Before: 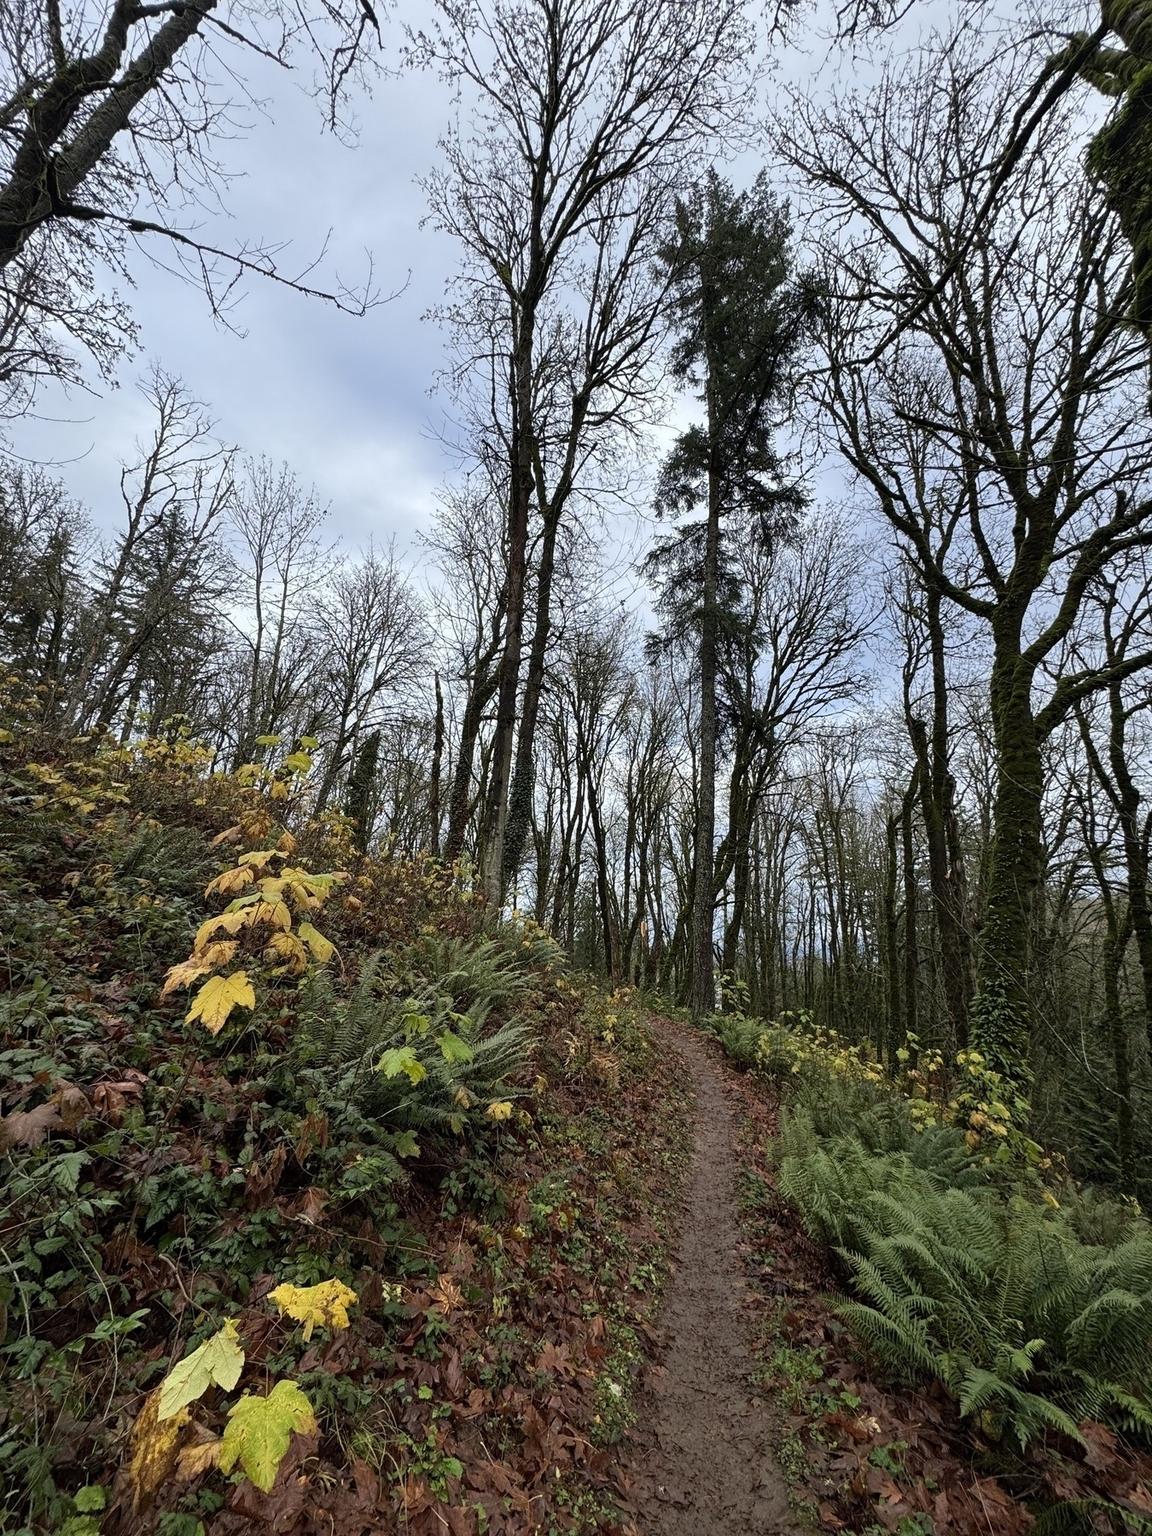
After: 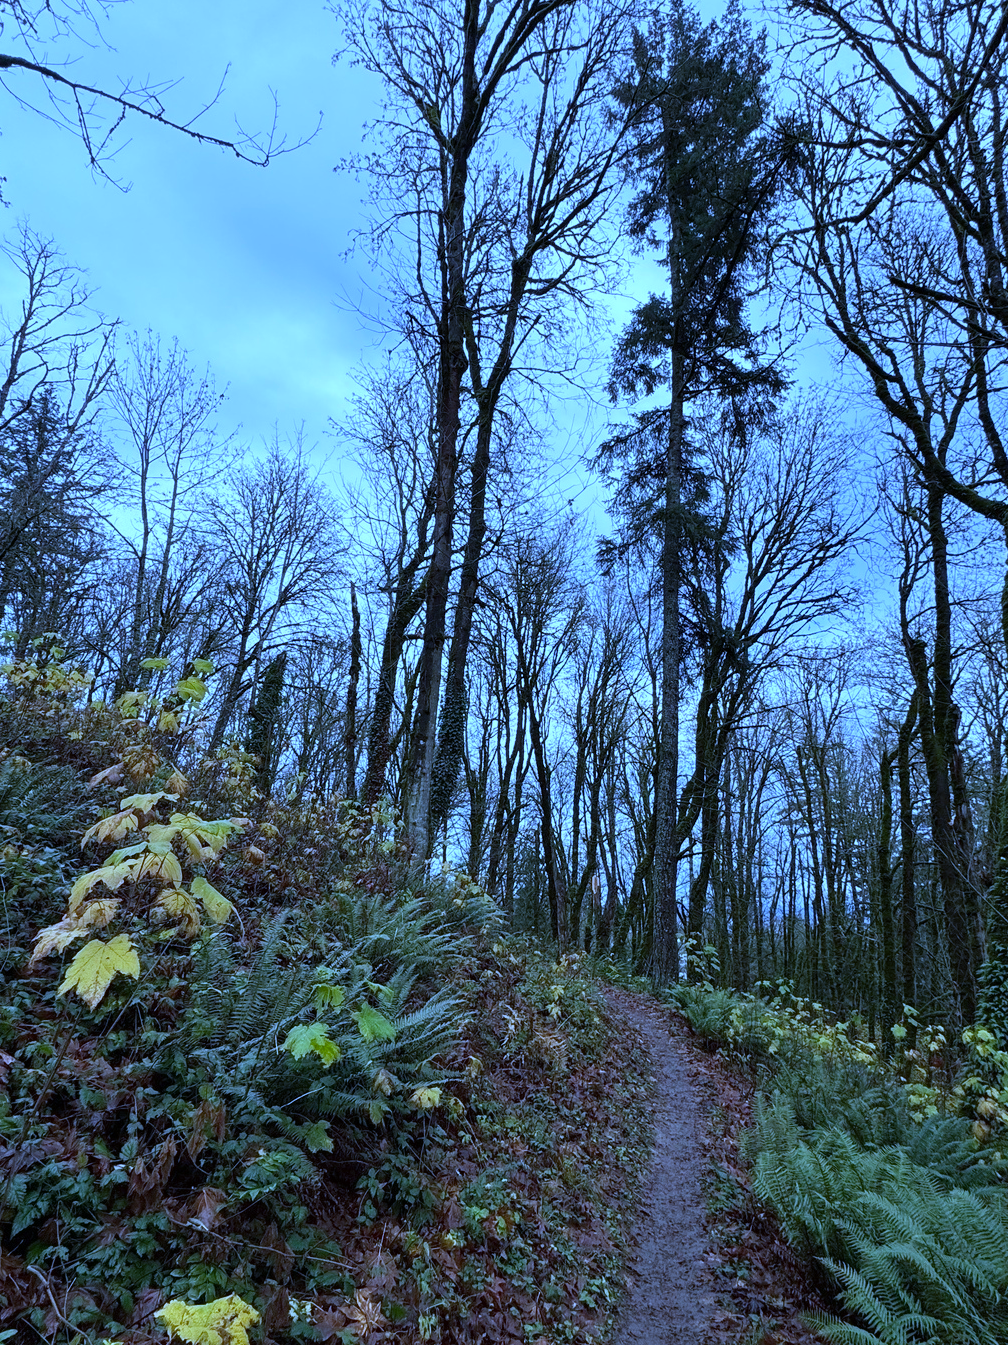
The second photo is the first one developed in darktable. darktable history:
crop and rotate: left 11.831%, top 11.346%, right 13.429%, bottom 13.899%
white balance: red 0.766, blue 1.537
